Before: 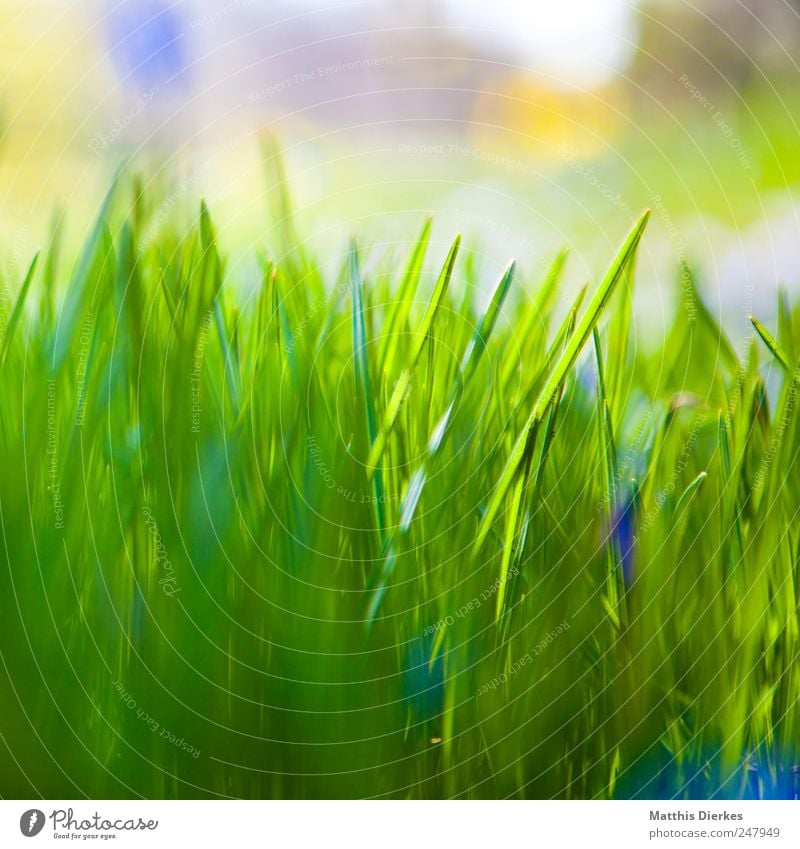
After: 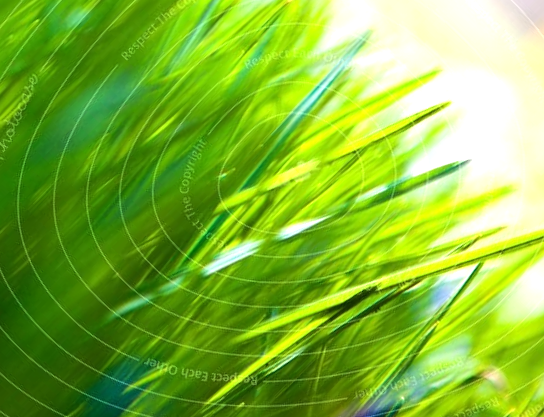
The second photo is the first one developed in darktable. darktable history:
crop and rotate: angle -44.51°, top 16.58%, right 0.9%, bottom 11.708%
tone equalizer: -8 EV -0.782 EV, -7 EV -0.691 EV, -6 EV -0.624 EV, -5 EV -0.419 EV, -3 EV 0.375 EV, -2 EV 0.6 EV, -1 EV 0.684 EV, +0 EV 0.719 EV, edges refinement/feathering 500, mask exposure compensation -1.57 EV, preserve details no
